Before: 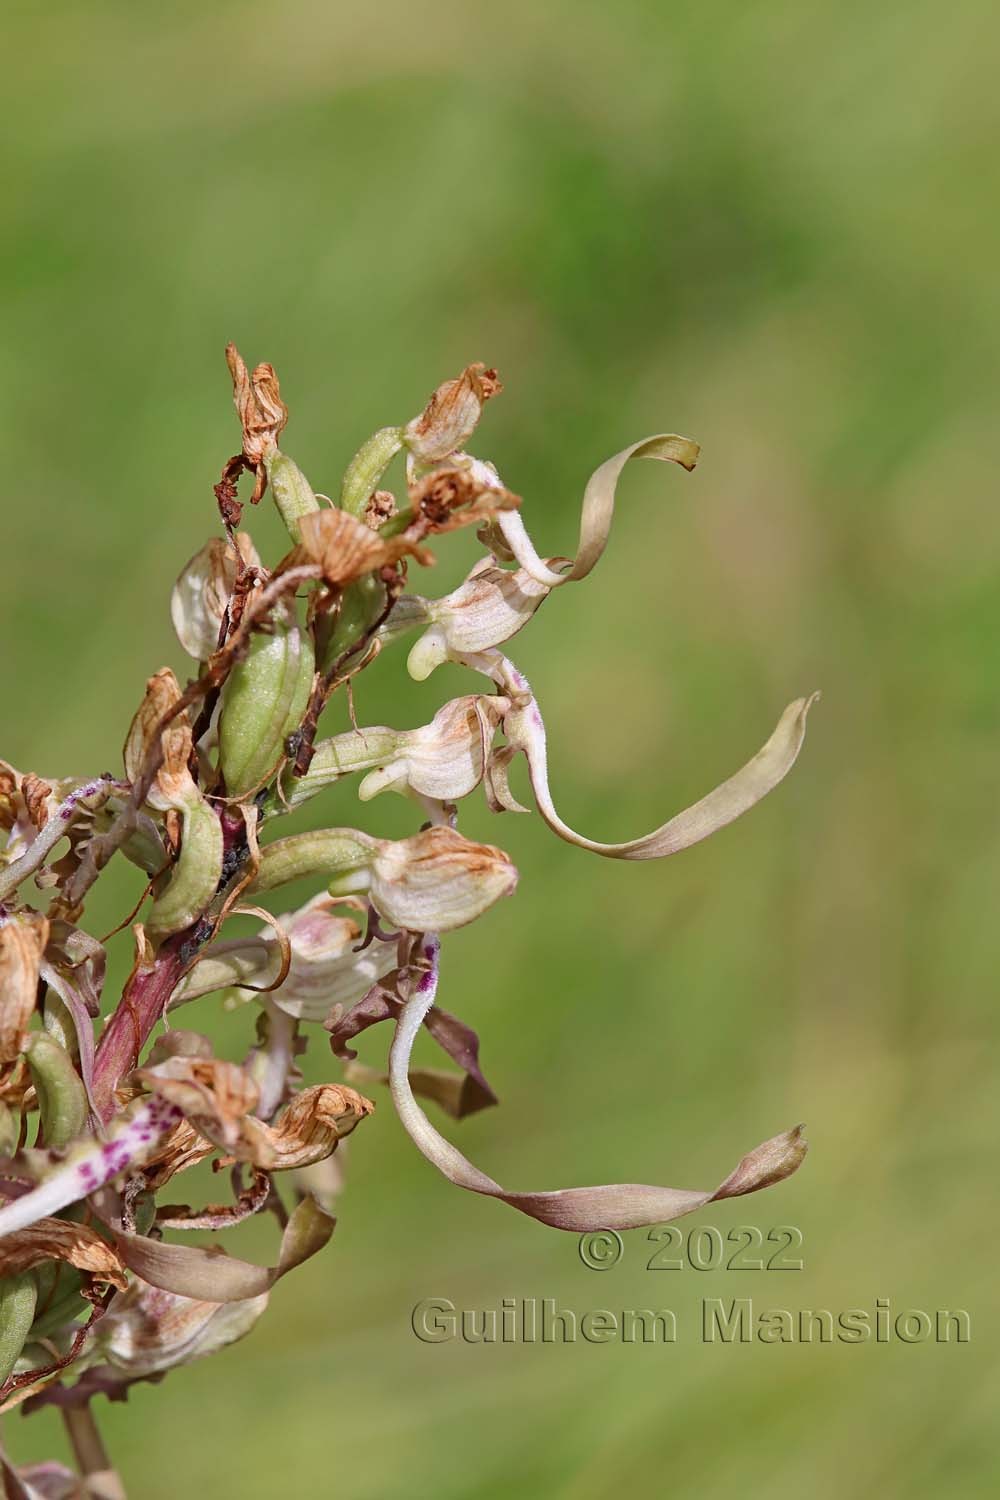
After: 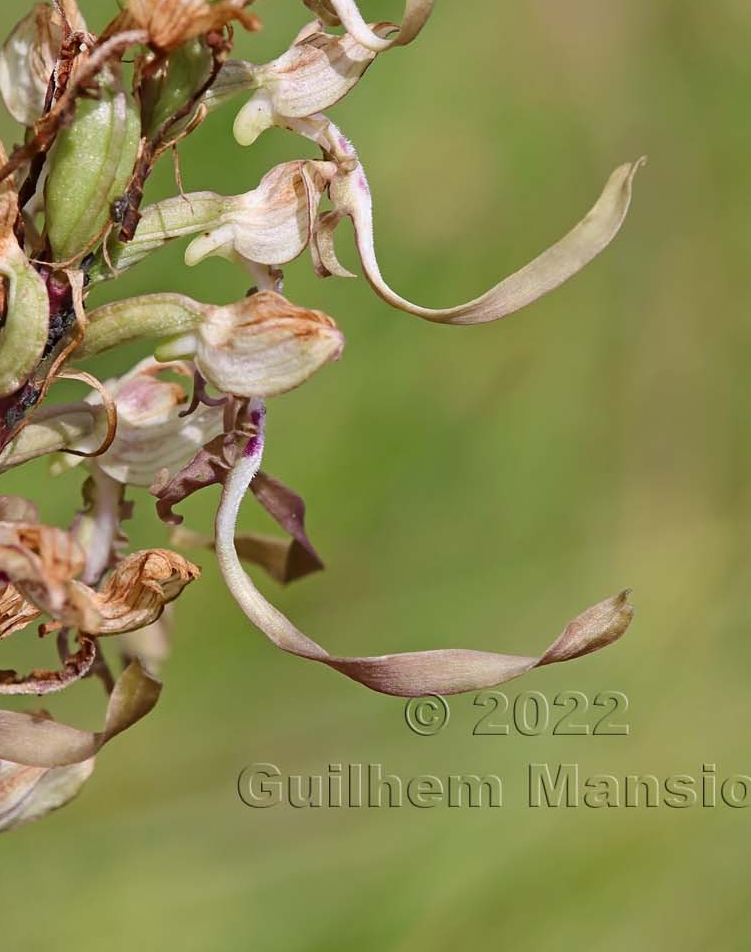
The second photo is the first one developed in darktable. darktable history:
crop and rotate: left 17.472%, top 35.676%, right 7.416%, bottom 0.813%
